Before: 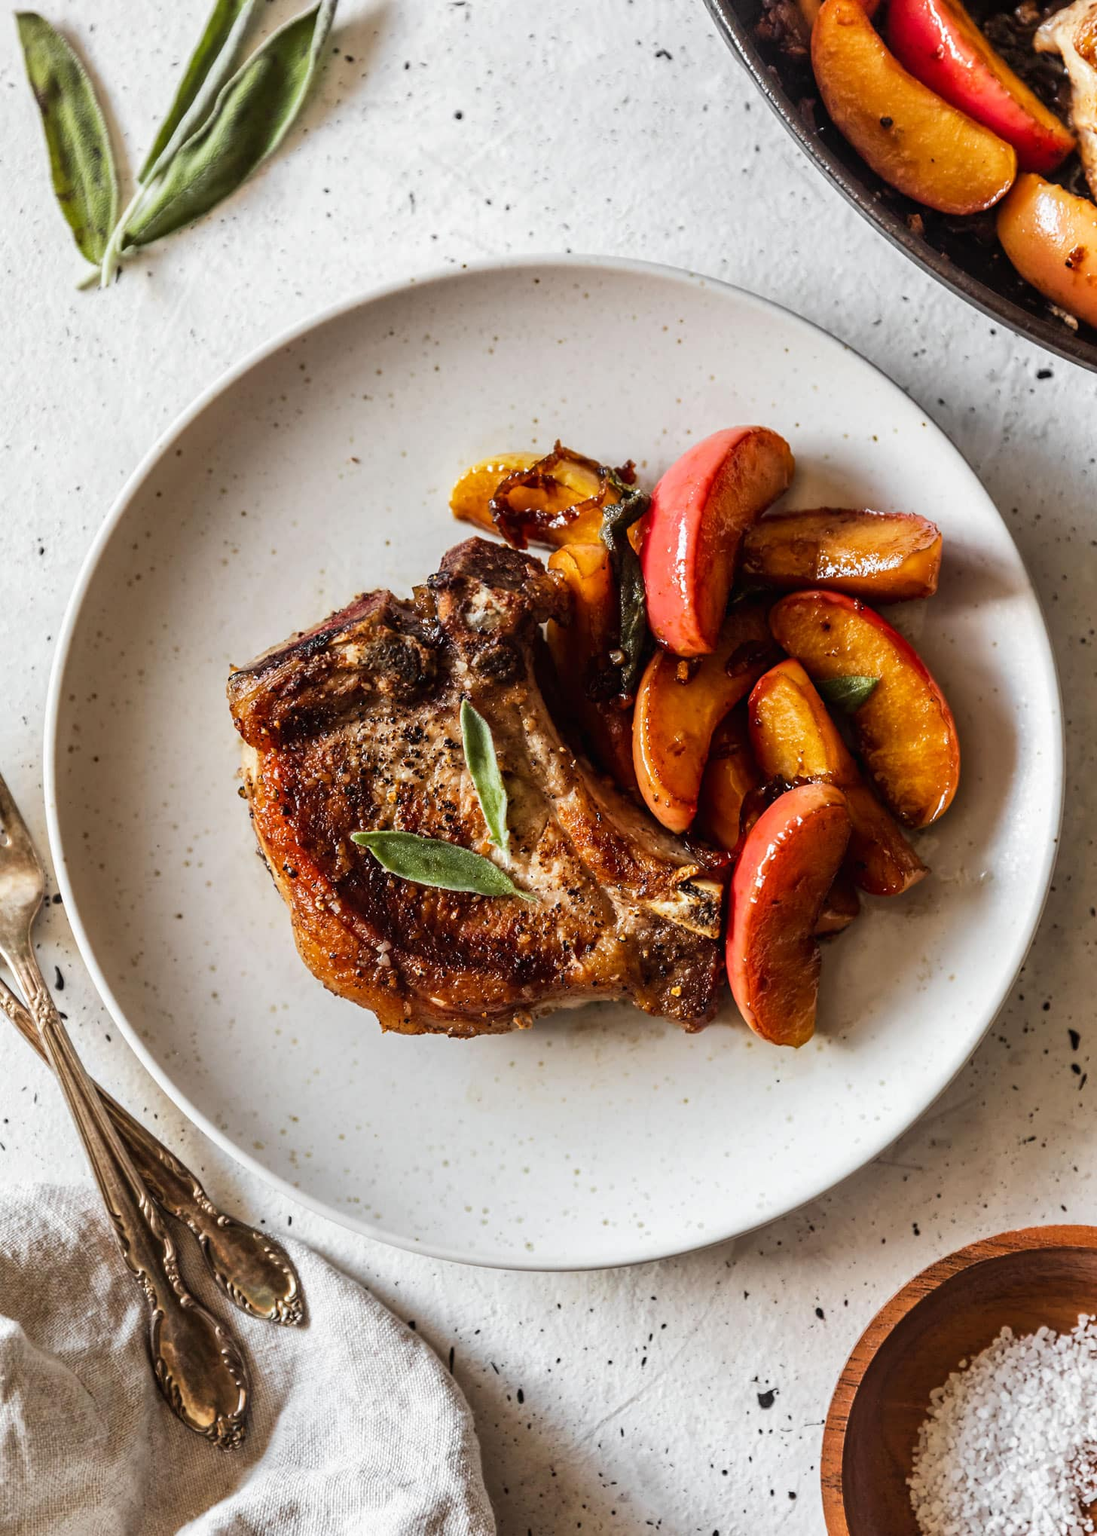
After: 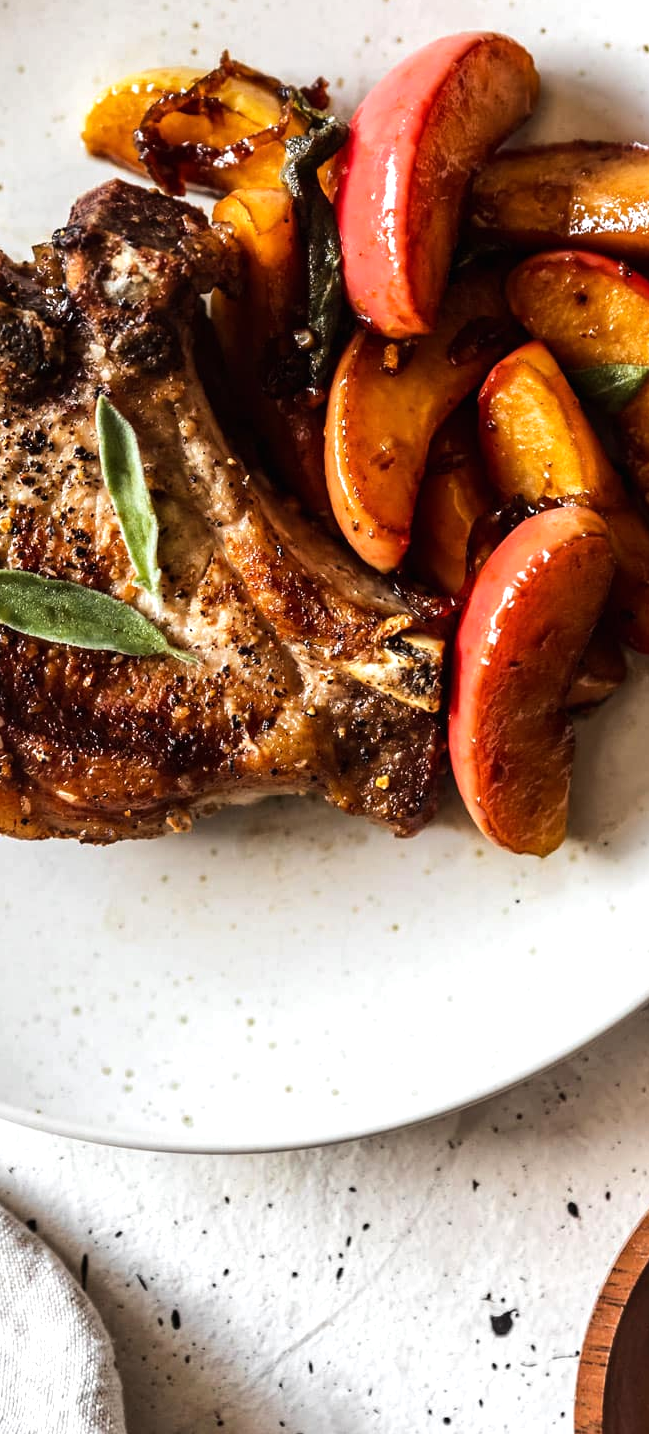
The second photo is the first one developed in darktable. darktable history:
tone equalizer: -8 EV -0.386 EV, -7 EV -0.368 EV, -6 EV -0.326 EV, -5 EV -0.229 EV, -3 EV 0.22 EV, -2 EV 0.311 EV, -1 EV 0.406 EV, +0 EV 0.418 EV, edges refinement/feathering 500, mask exposure compensation -1.25 EV, preserve details no
crop: left 35.397%, top 26.2%, right 19.976%, bottom 3.403%
